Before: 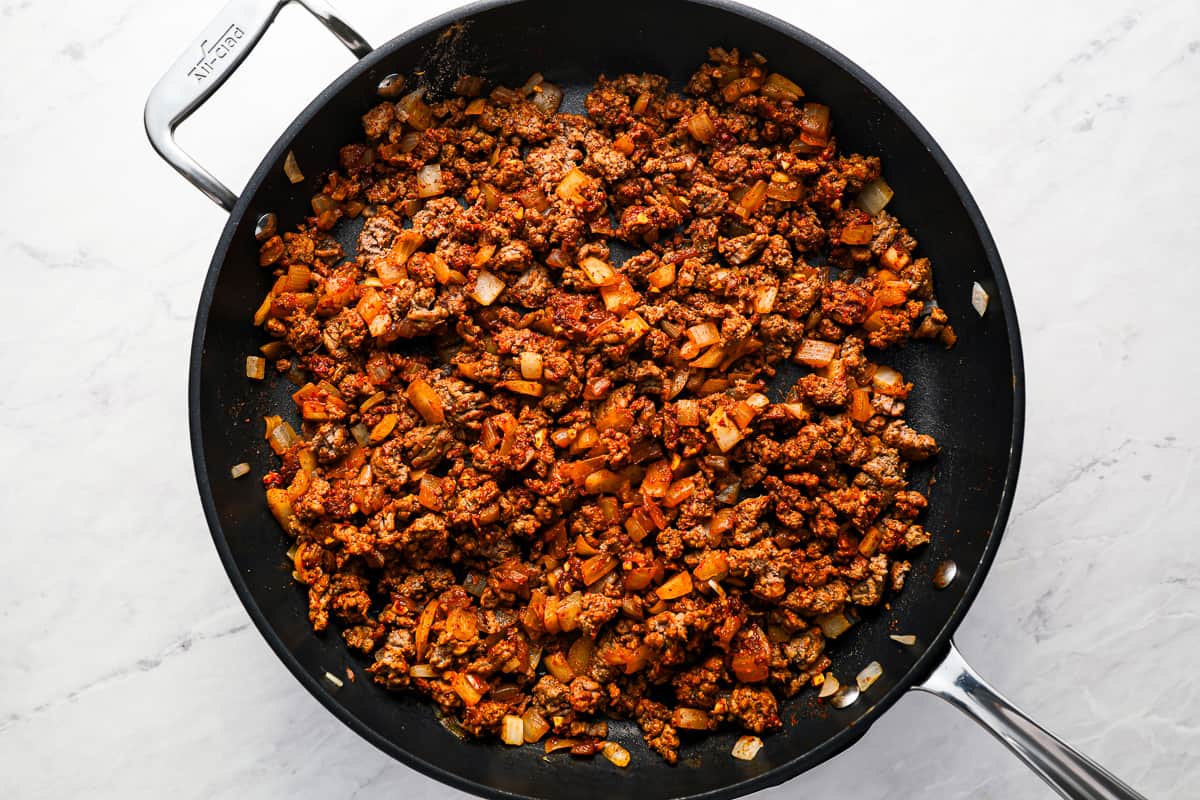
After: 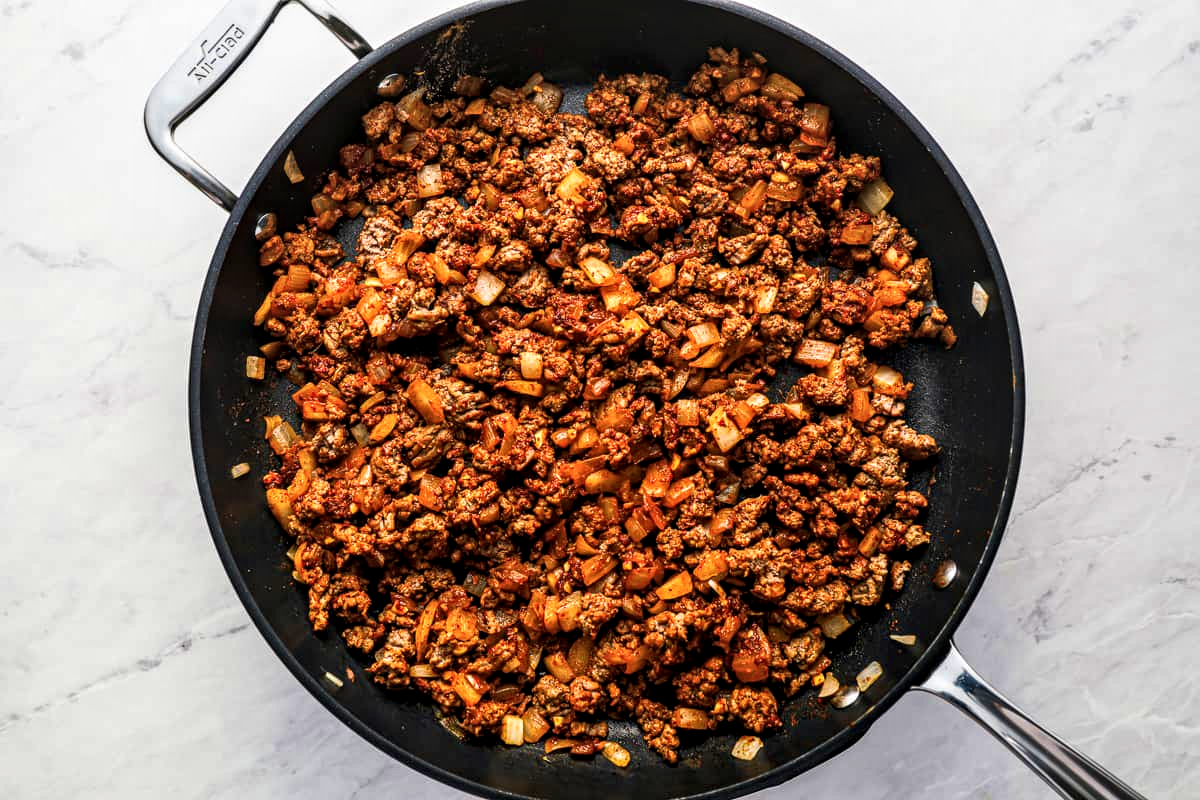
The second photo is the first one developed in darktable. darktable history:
velvia: strength 40.59%
local contrast: detail 150%
